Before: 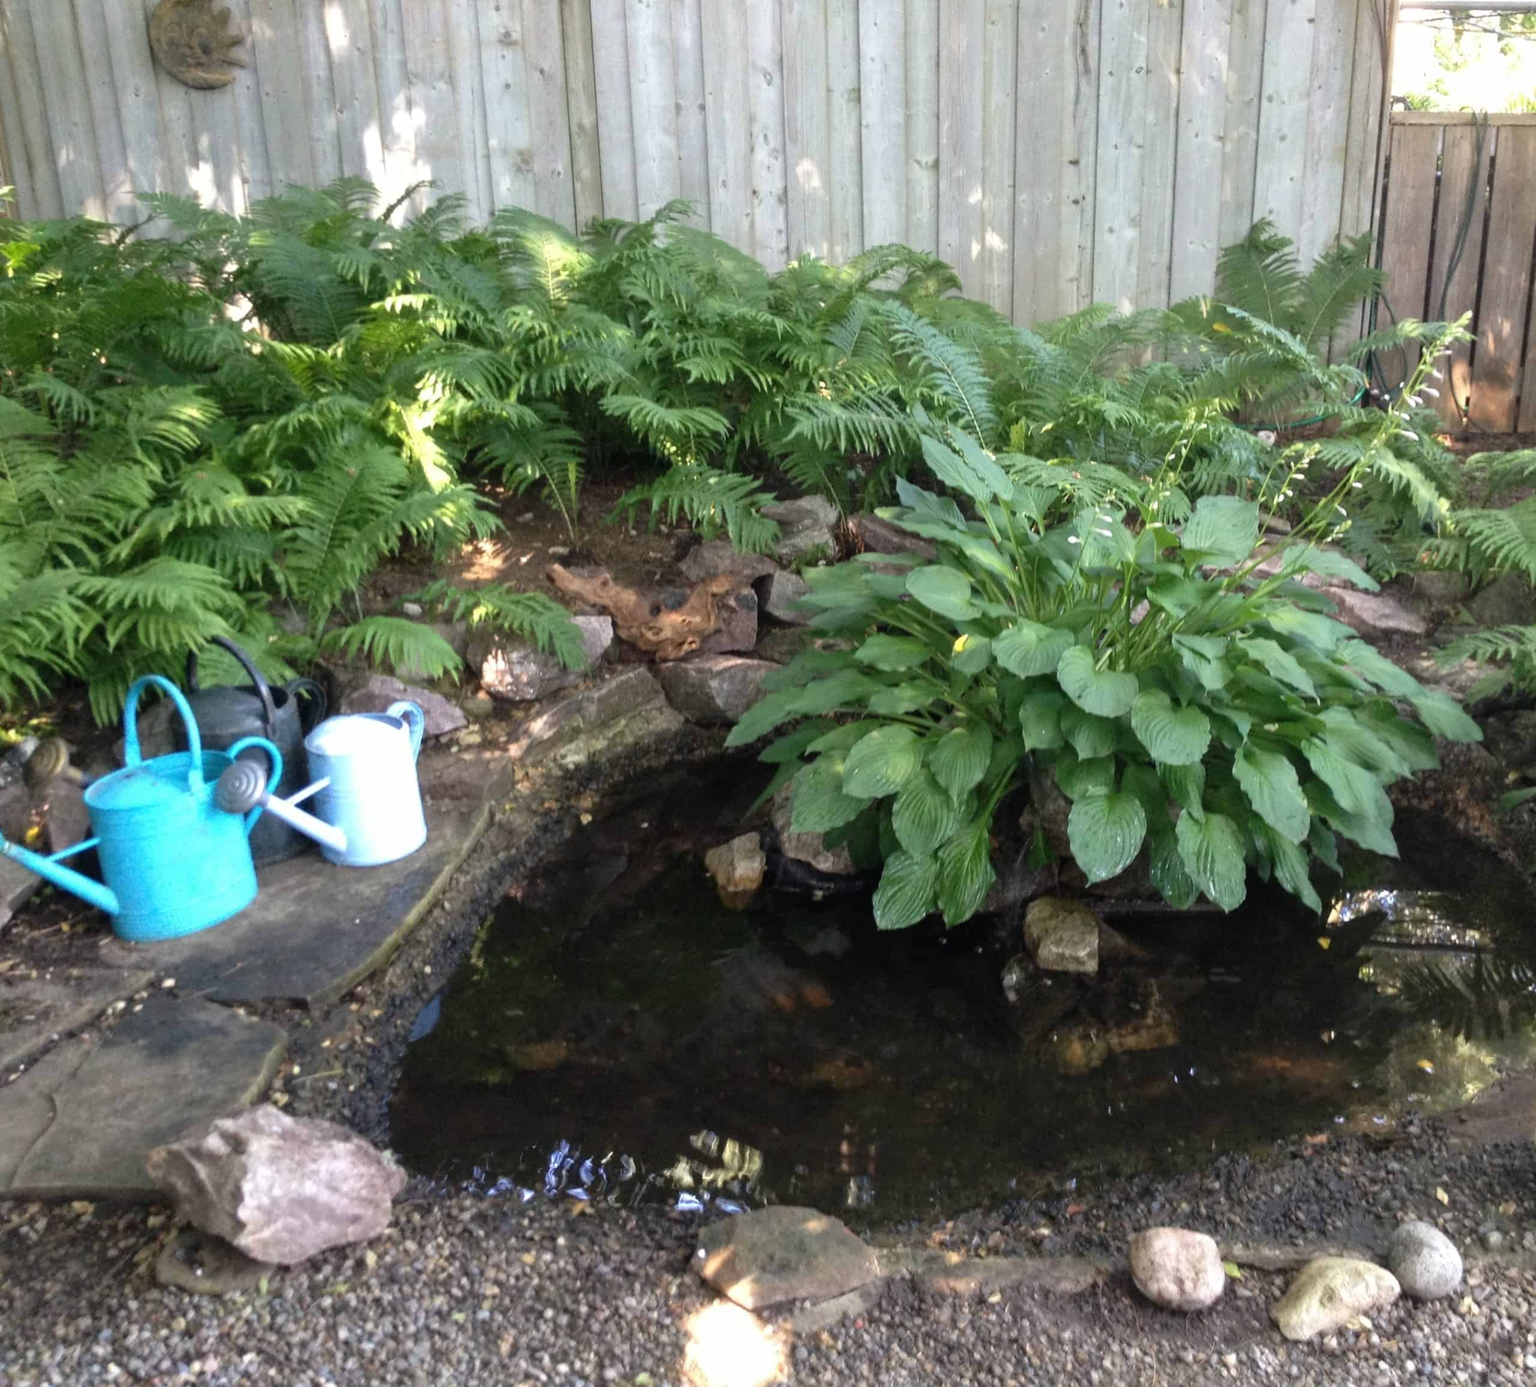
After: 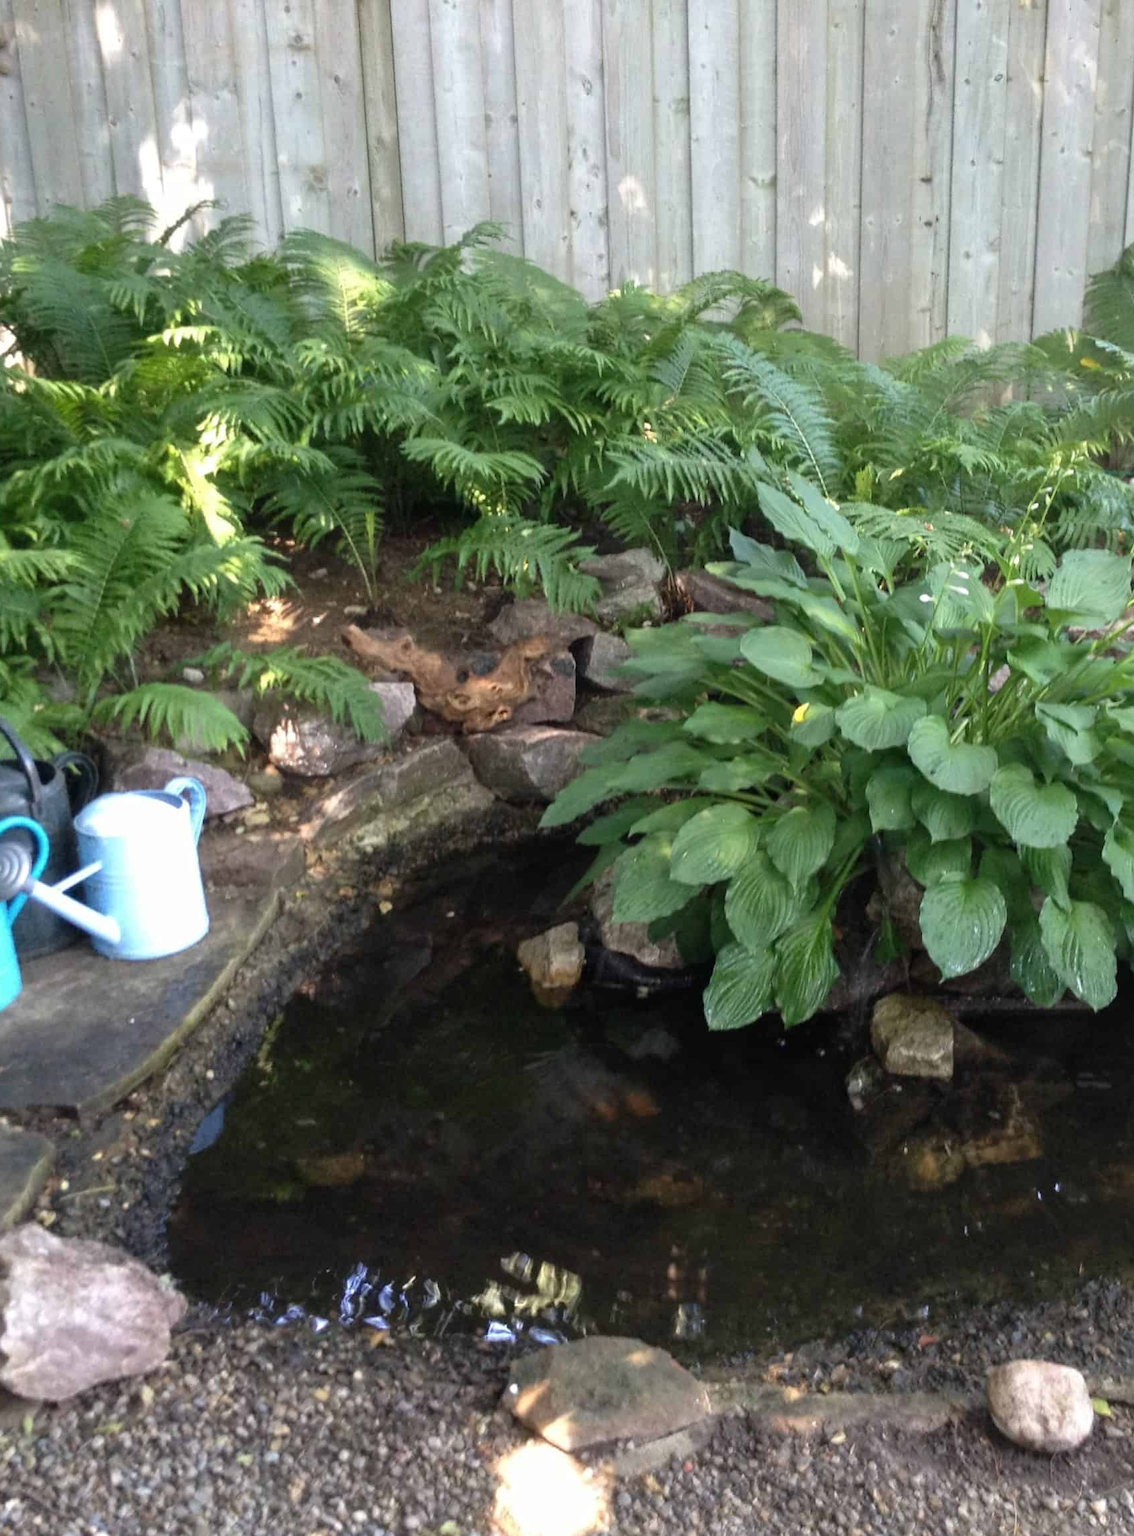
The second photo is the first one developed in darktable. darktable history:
crop and rotate: left 15.541%, right 17.793%
